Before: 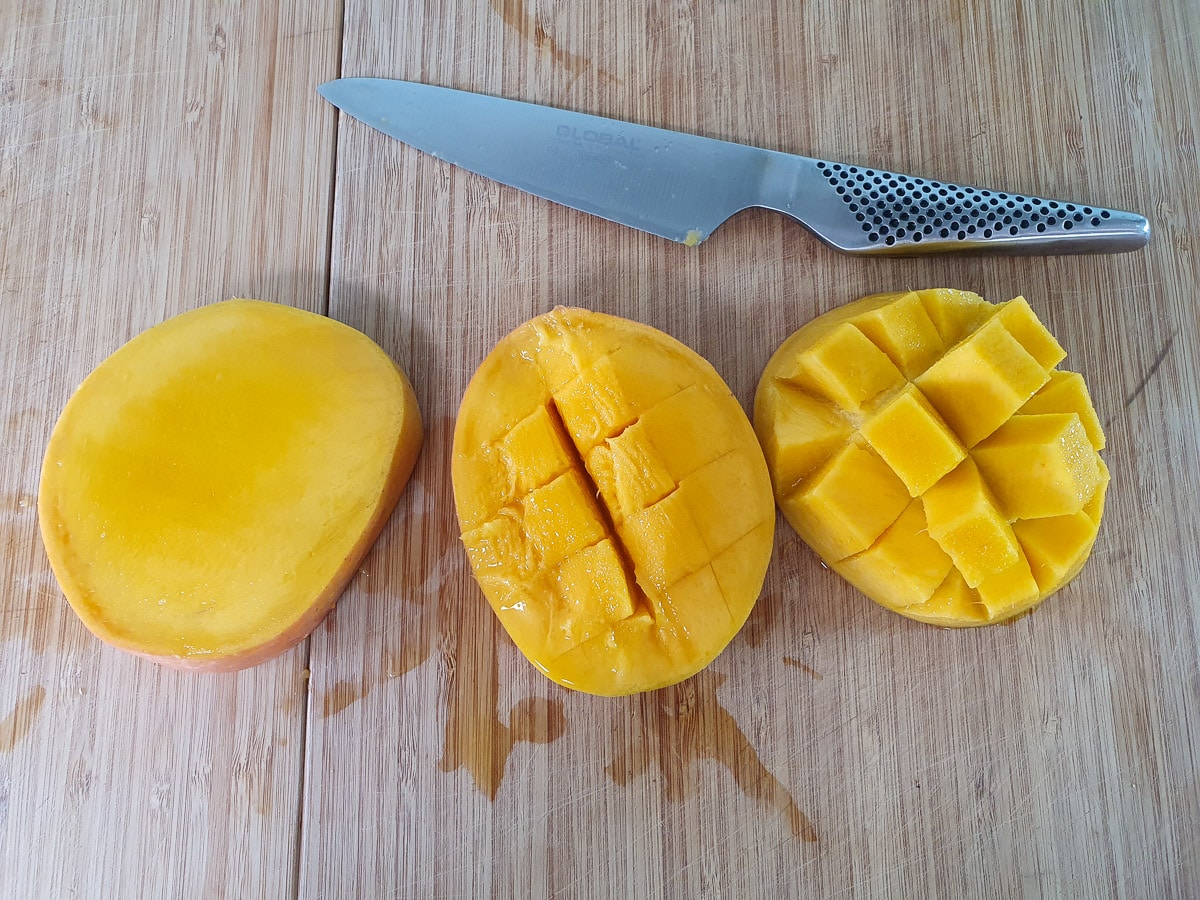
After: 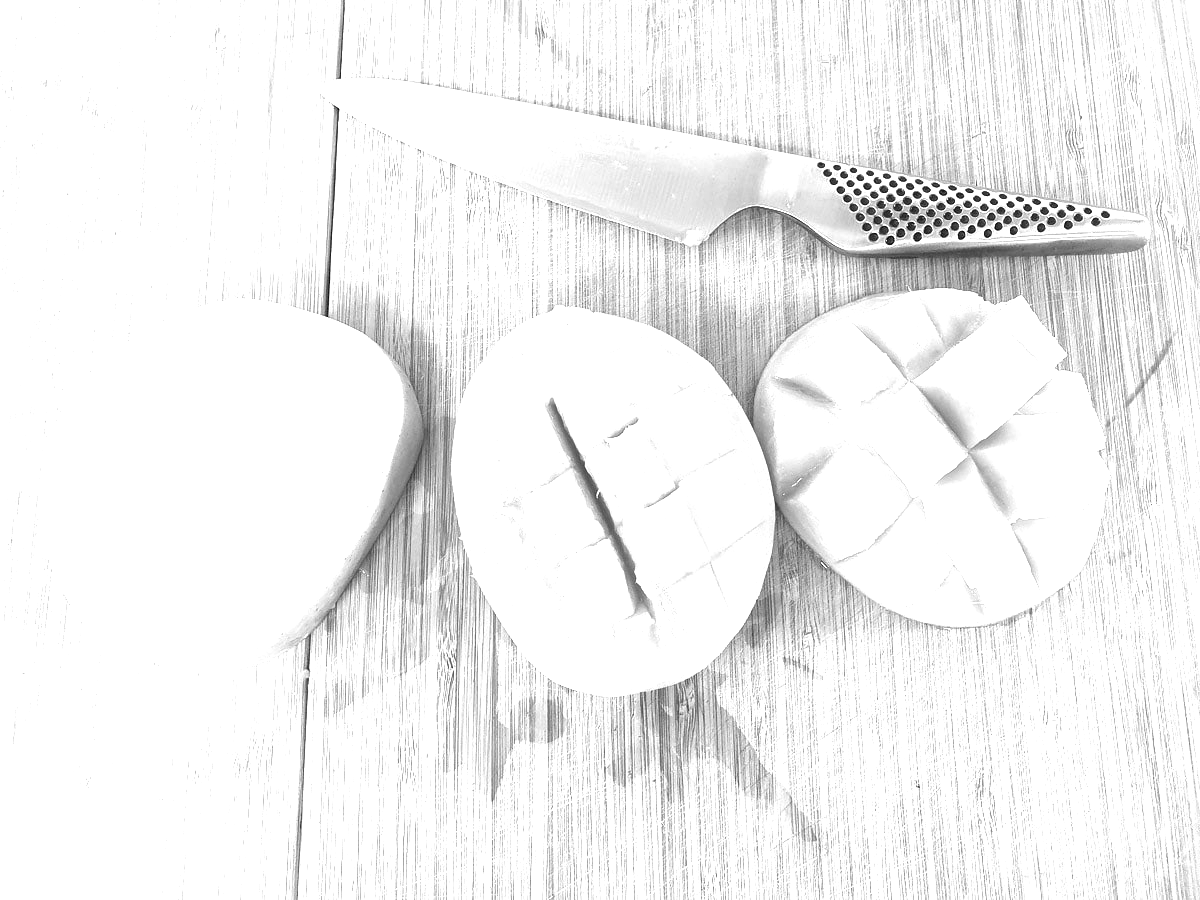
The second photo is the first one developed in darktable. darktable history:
exposure: exposure 2 EV, compensate exposure bias true, compensate highlight preservation false
monochrome: on, module defaults
